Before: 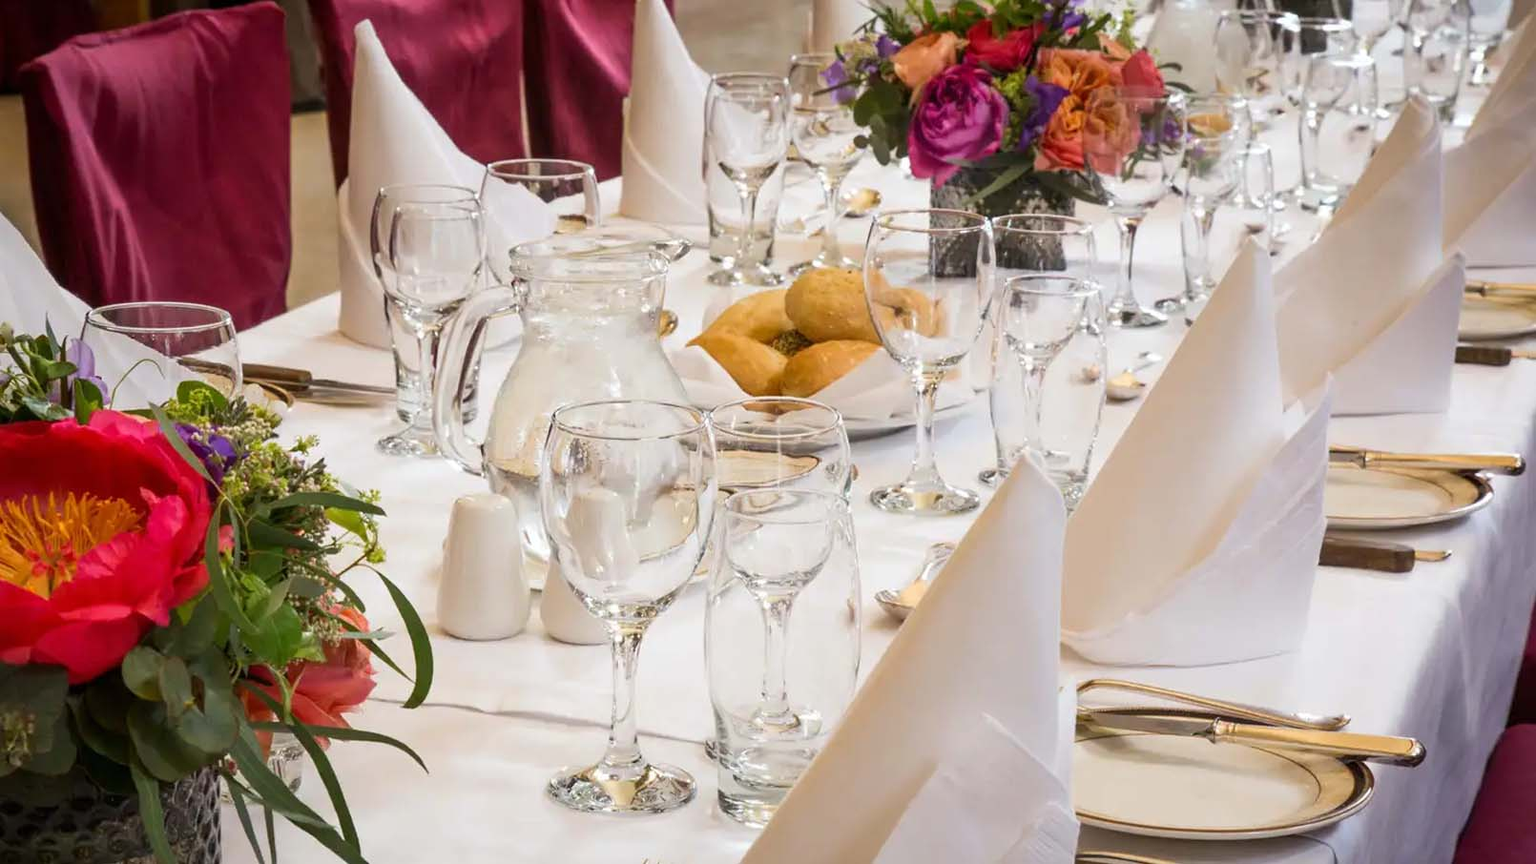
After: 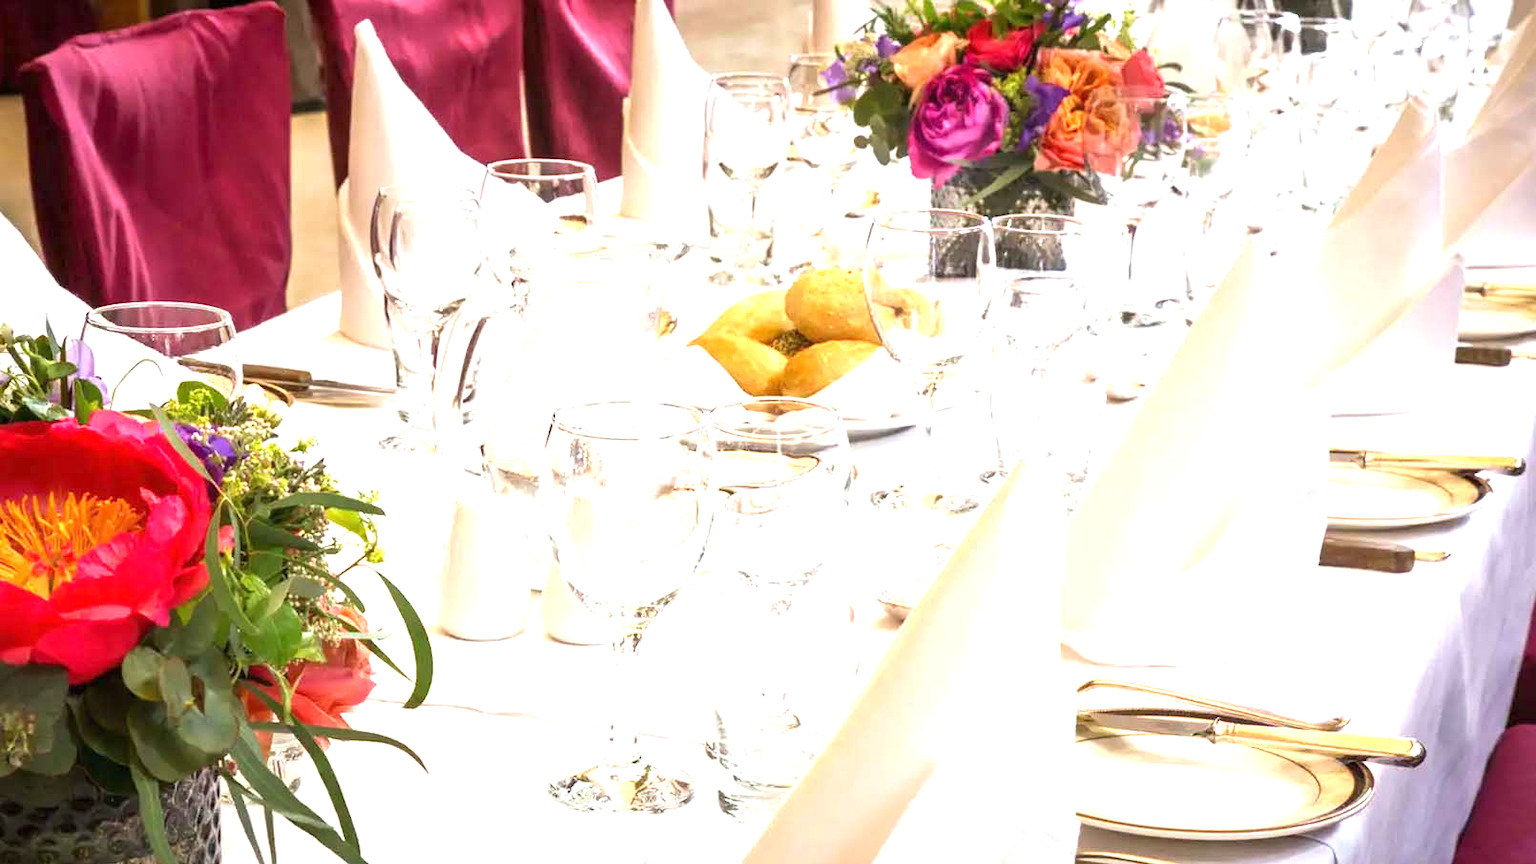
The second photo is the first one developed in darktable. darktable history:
exposure: black level correction 0, exposure 1.3 EV, compensate highlight preservation false
velvia: strength 9.25%
